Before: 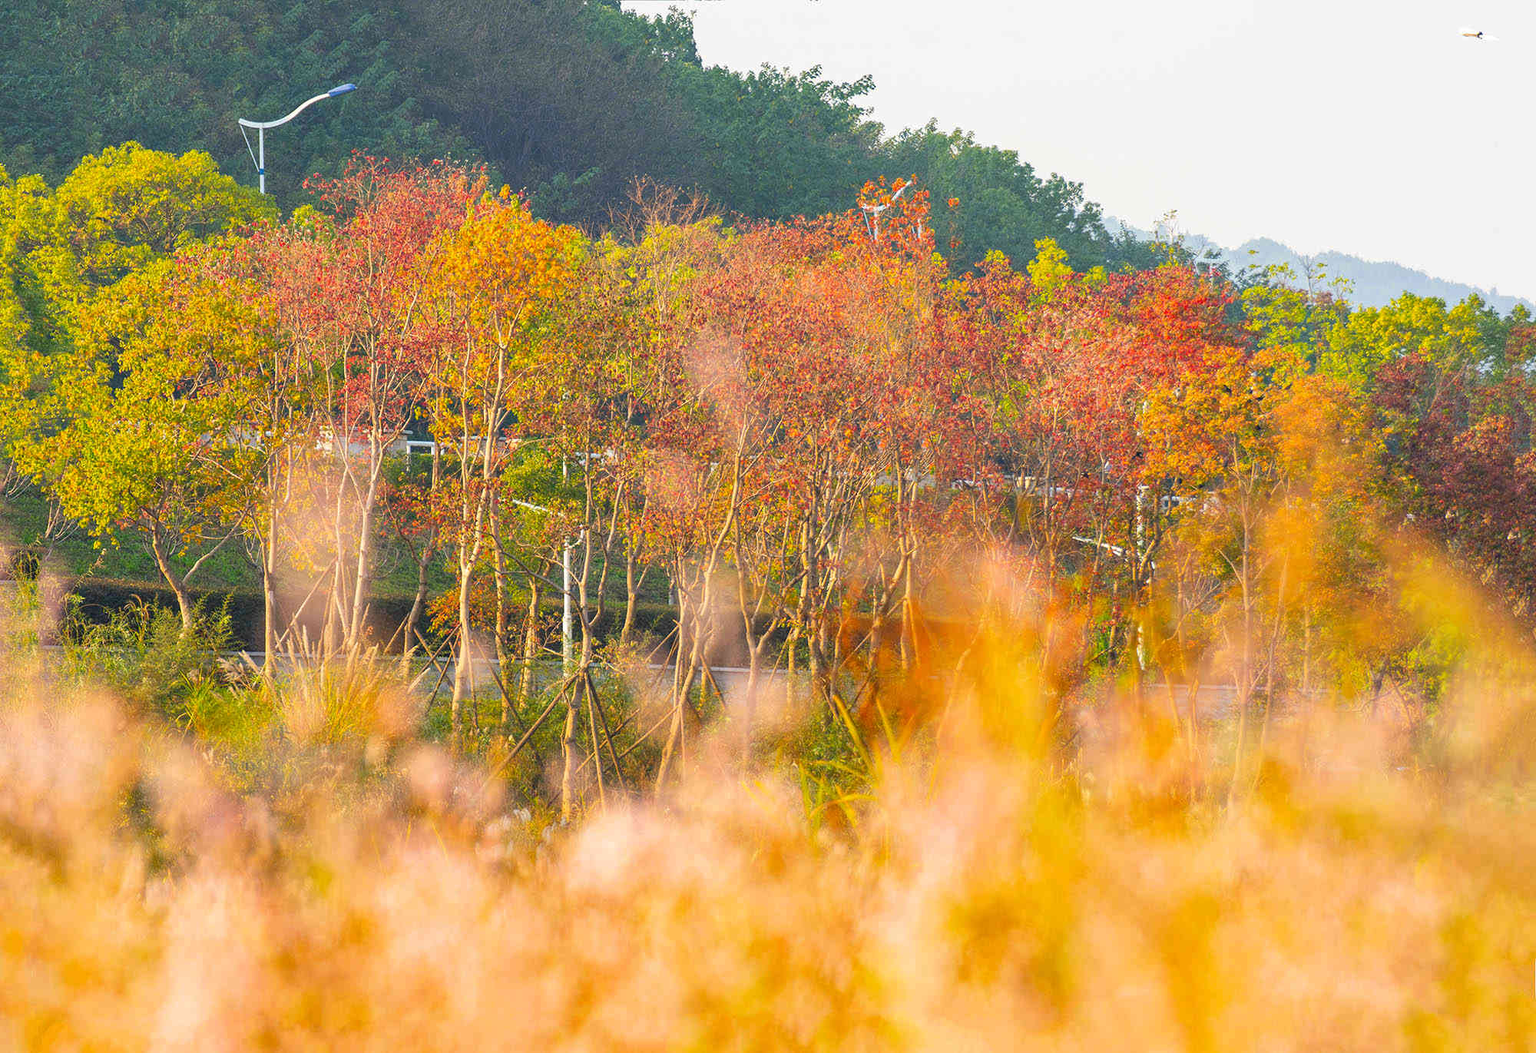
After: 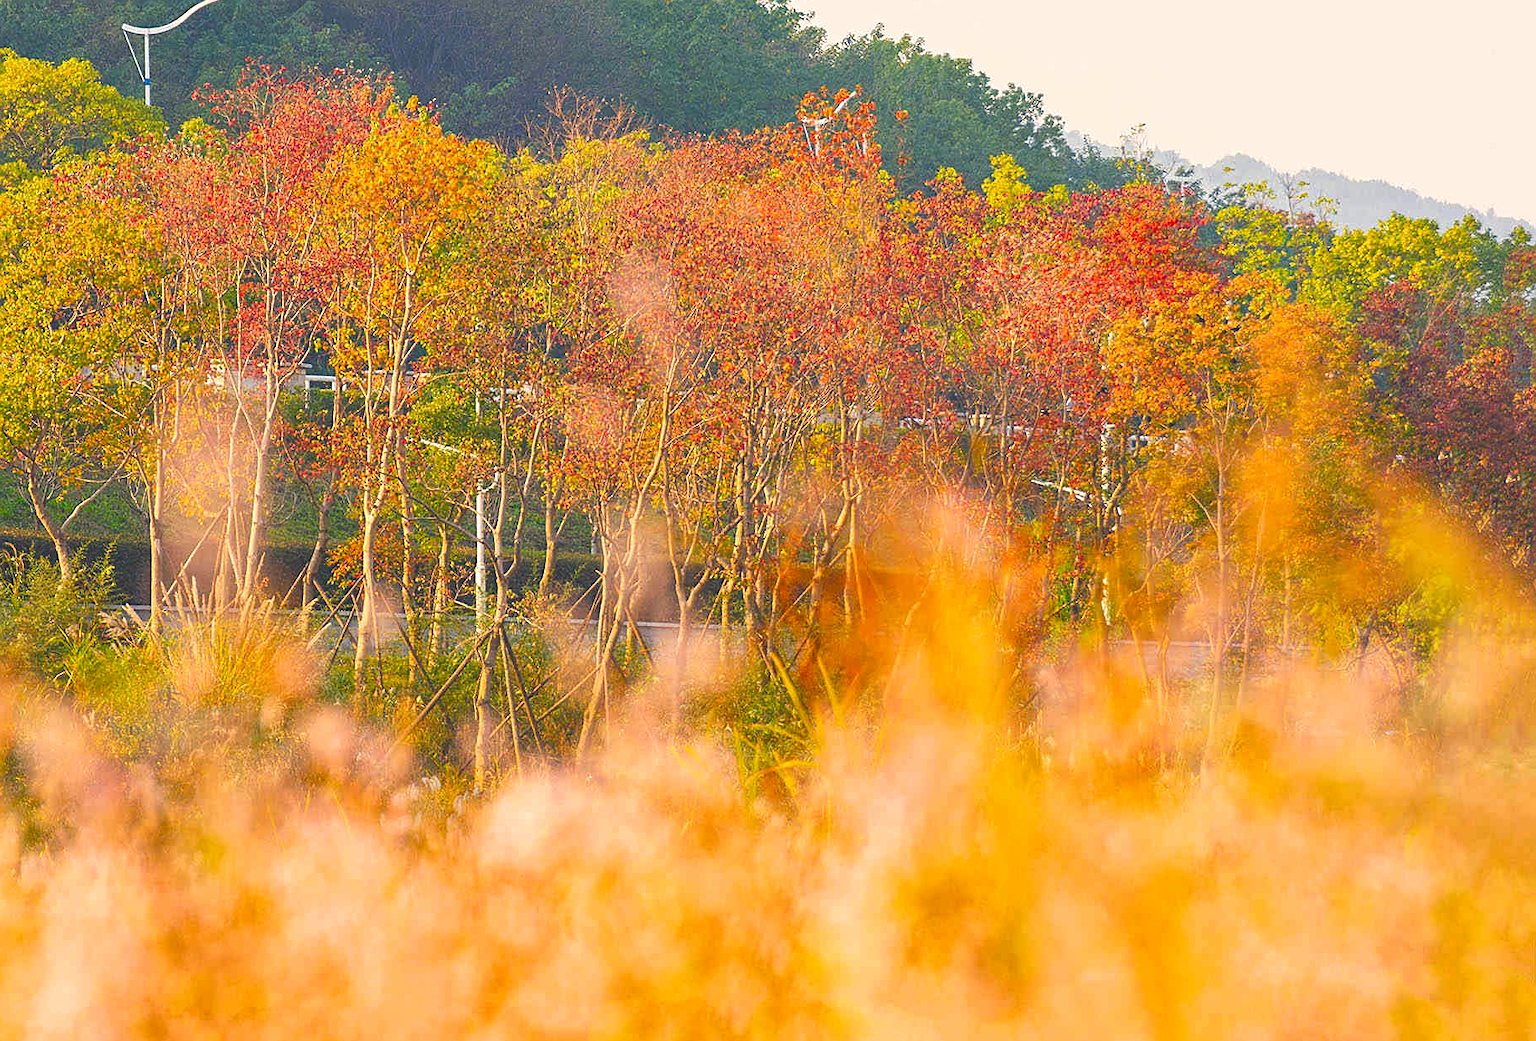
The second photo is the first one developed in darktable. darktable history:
color balance rgb: shadows lift › chroma 2%, shadows lift › hue 247.2°, power › chroma 0.3%, power › hue 25.2°, highlights gain › chroma 3%, highlights gain › hue 60°, global offset › luminance 2%, perceptual saturation grading › global saturation 20%, perceptual saturation grading › highlights -20%, perceptual saturation grading › shadows 30%
crop and rotate: left 8.262%, top 9.226%
sharpen: on, module defaults
